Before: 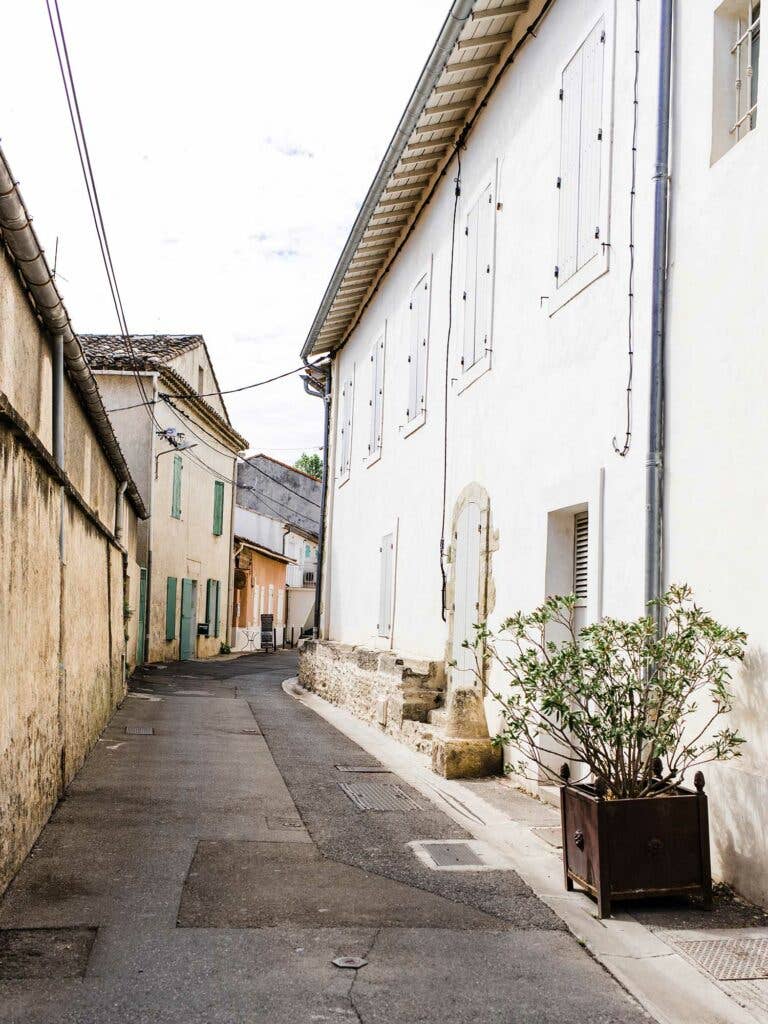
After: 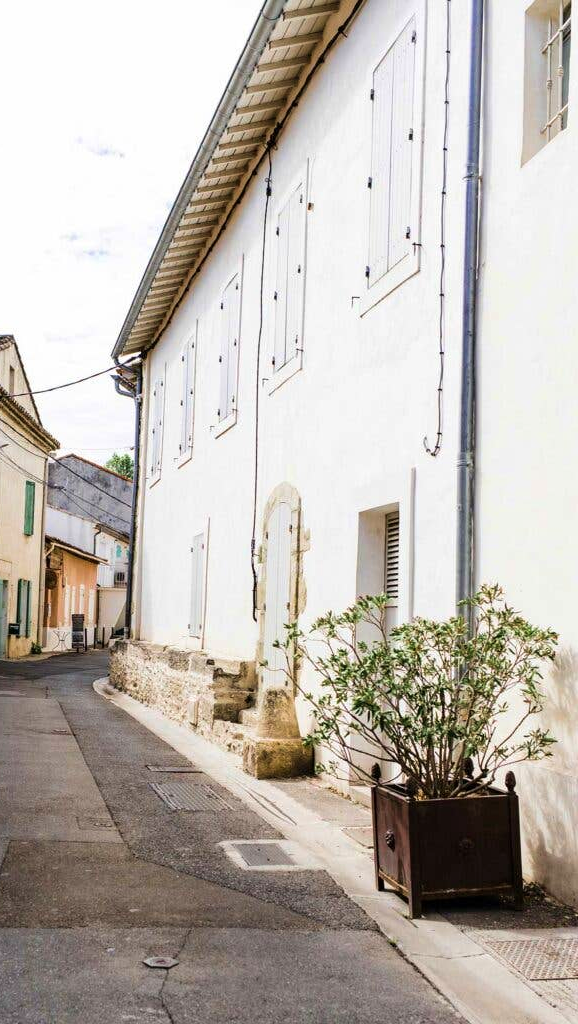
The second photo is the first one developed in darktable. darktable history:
velvia: on, module defaults
crop and rotate: left 24.634%
